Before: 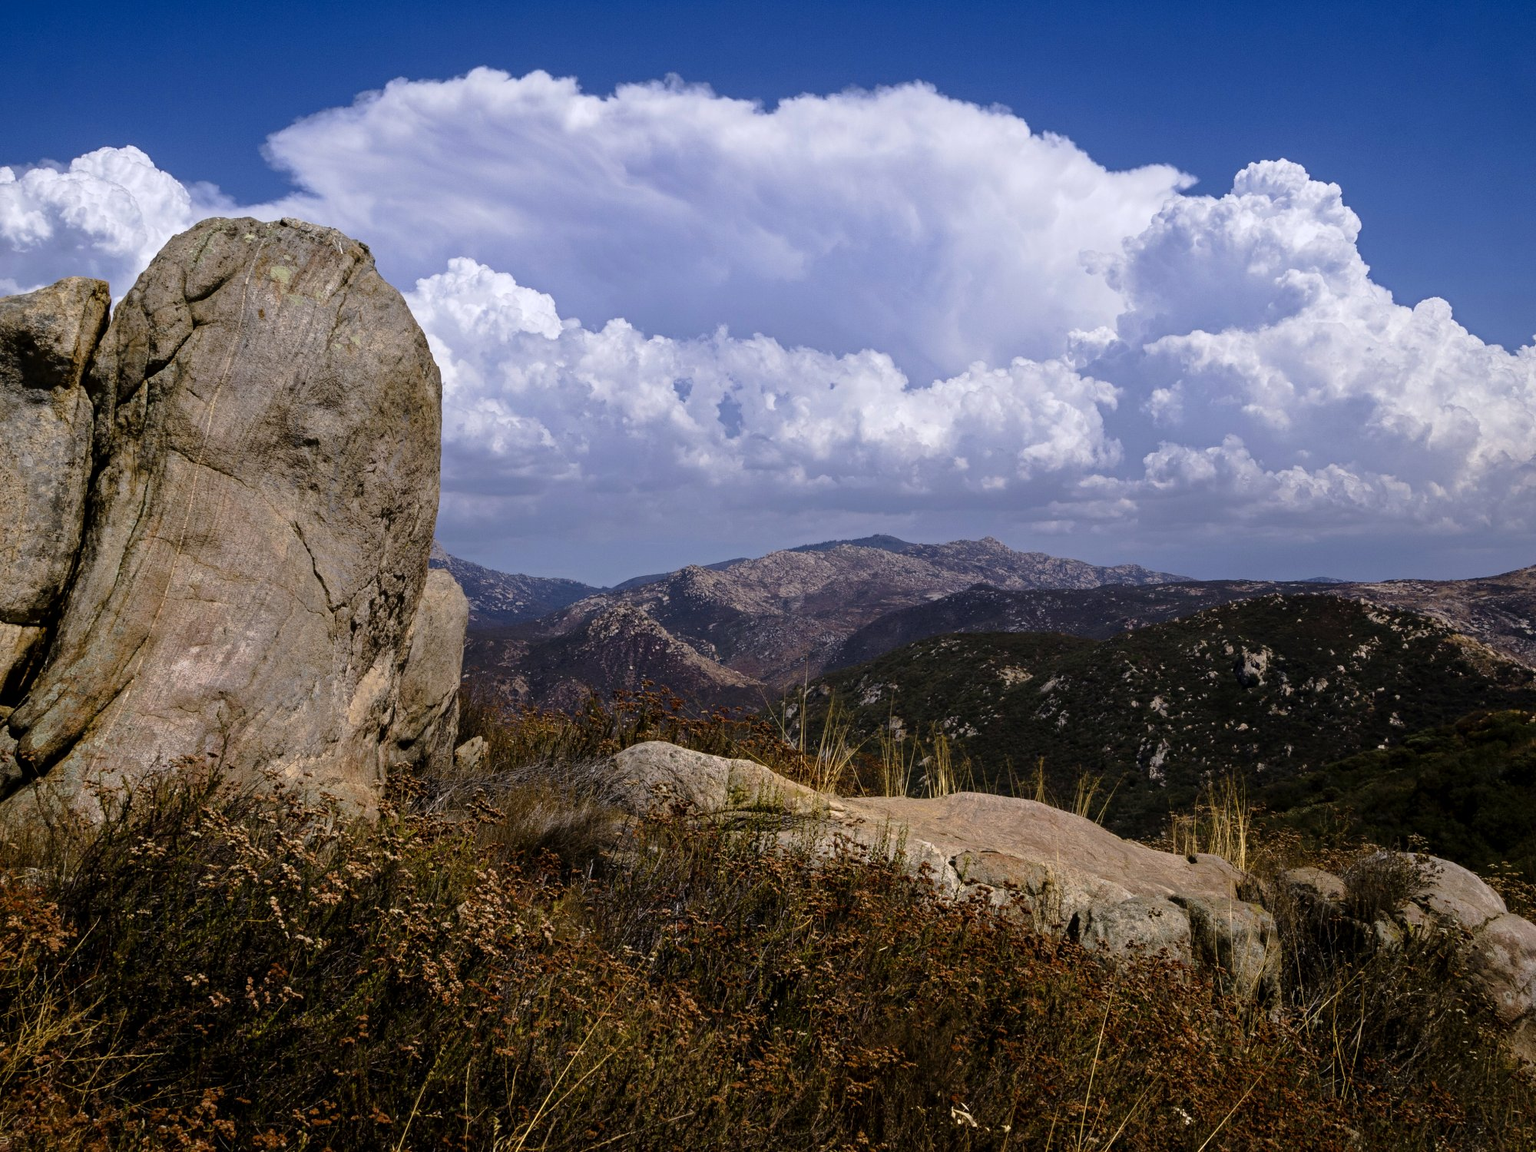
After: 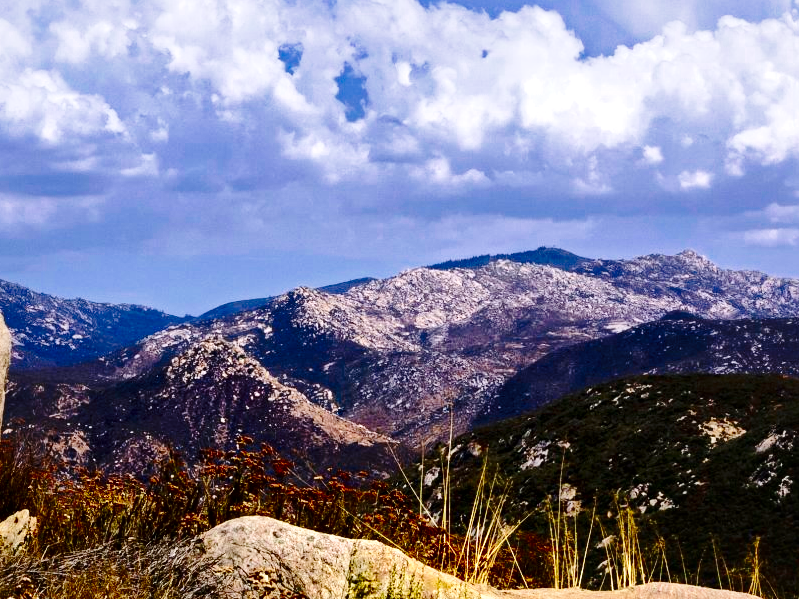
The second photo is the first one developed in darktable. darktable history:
crop: left 30%, top 30%, right 30%, bottom 30%
contrast brightness saturation: contrast 0.26, brightness 0.02, saturation 0.87
exposure: exposure 0.2 EV, compensate highlight preservation false
shadows and highlights: shadows 25, highlights -48, soften with gaussian
local contrast: mode bilateral grid, contrast 25, coarseness 60, detail 151%, midtone range 0.2
base curve: curves: ch0 [(0, 0) (0.028, 0.03) (0.121, 0.232) (0.46, 0.748) (0.859, 0.968) (1, 1)], preserve colors none
color zones: curves: ch0 [(0, 0.5) (0.125, 0.4) (0.25, 0.5) (0.375, 0.4) (0.5, 0.4) (0.625, 0.35) (0.75, 0.35) (0.875, 0.5)]; ch1 [(0, 0.35) (0.125, 0.45) (0.25, 0.35) (0.375, 0.35) (0.5, 0.35) (0.625, 0.35) (0.75, 0.45) (0.875, 0.35)]; ch2 [(0, 0.6) (0.125, 0.5) (0.25, 0.5) (0.375, 0.6) (0.5, 0.6) (0.625, 0.5) (0.75, 0.5) (0.875, 0.5)]
